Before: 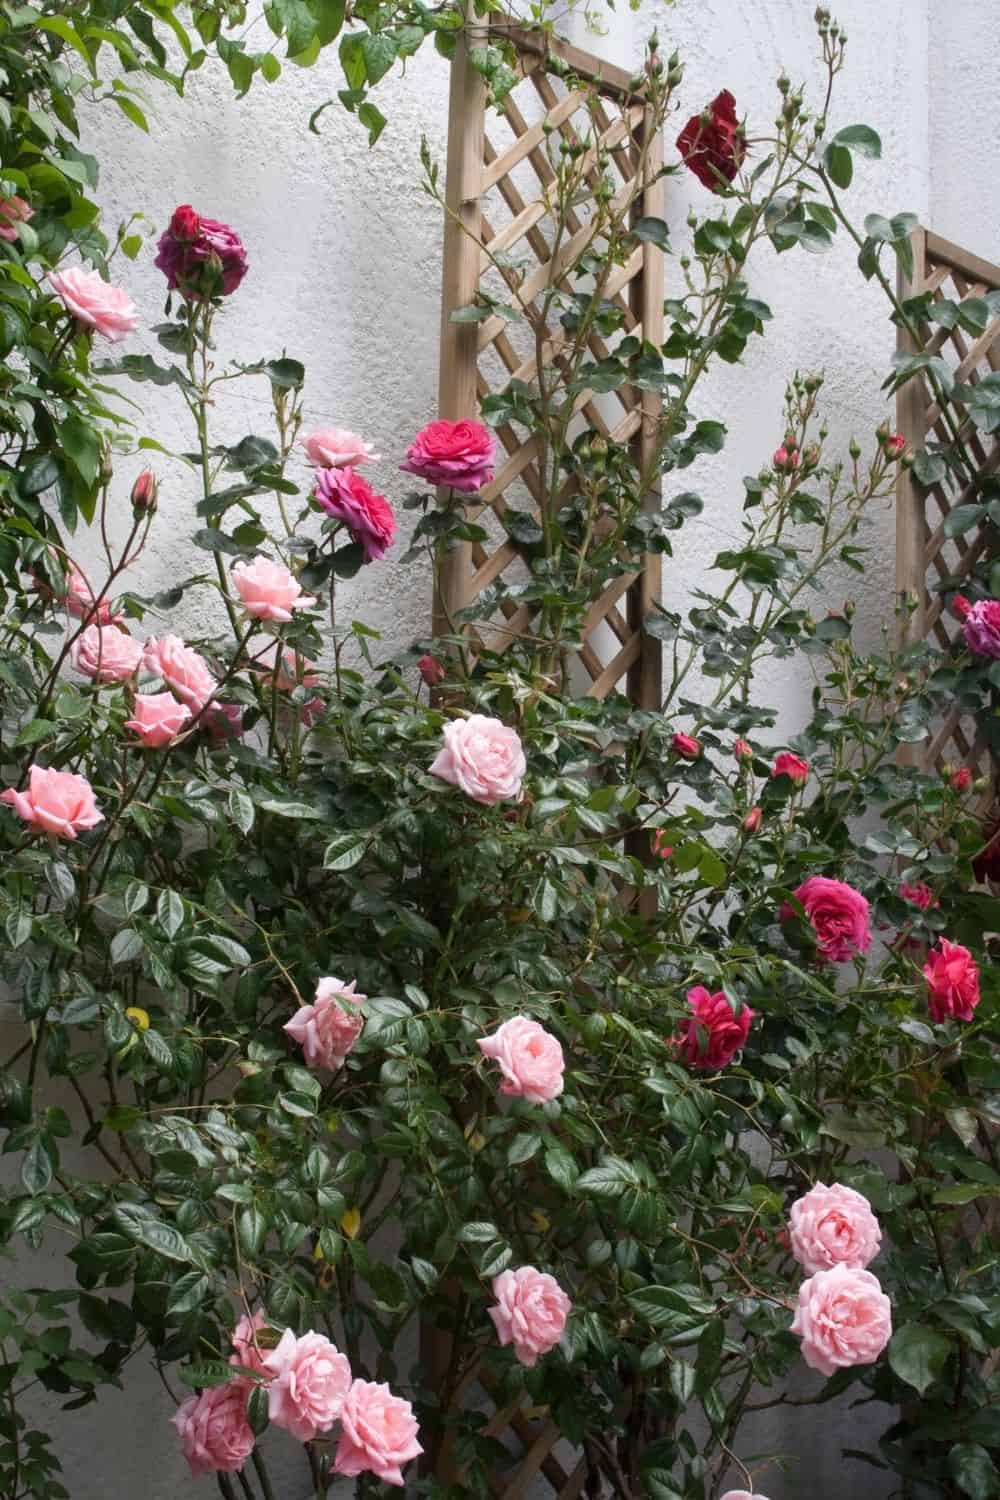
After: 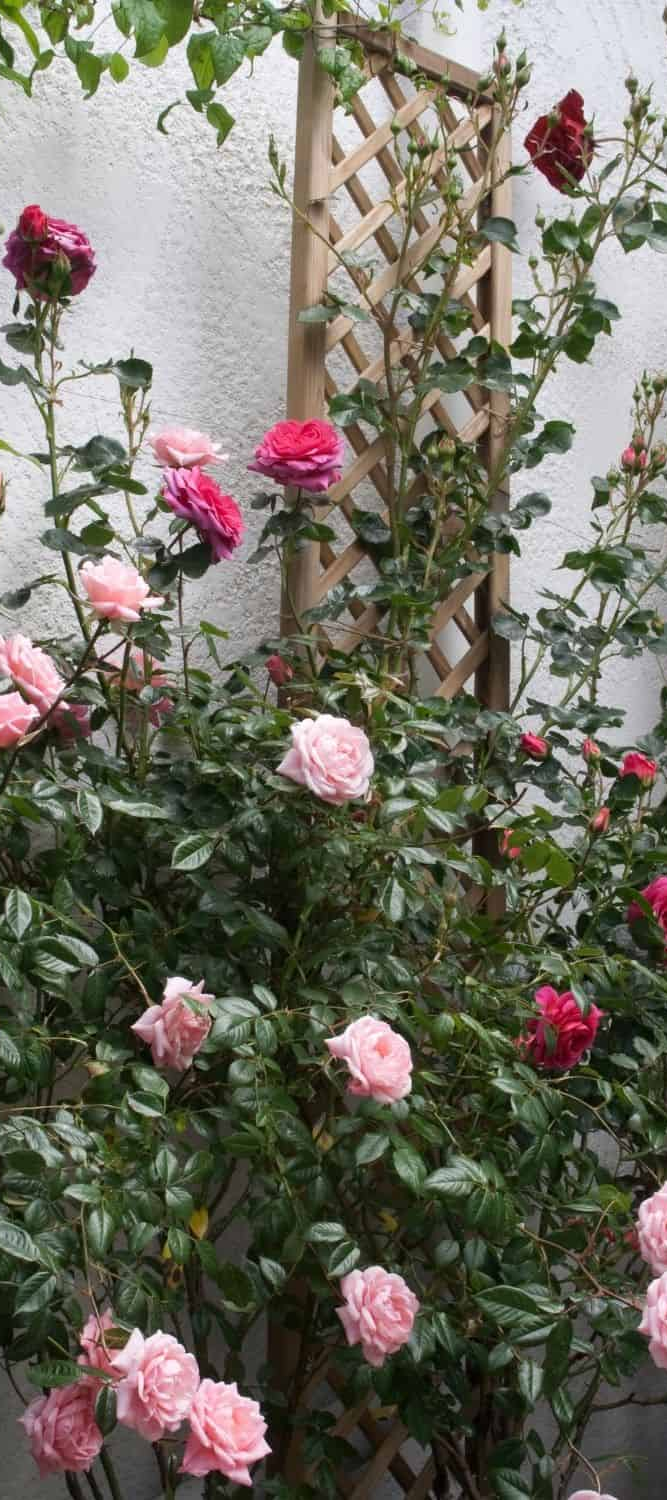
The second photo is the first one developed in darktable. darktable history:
crop and rotate: left 15.261%, right 17.974%
